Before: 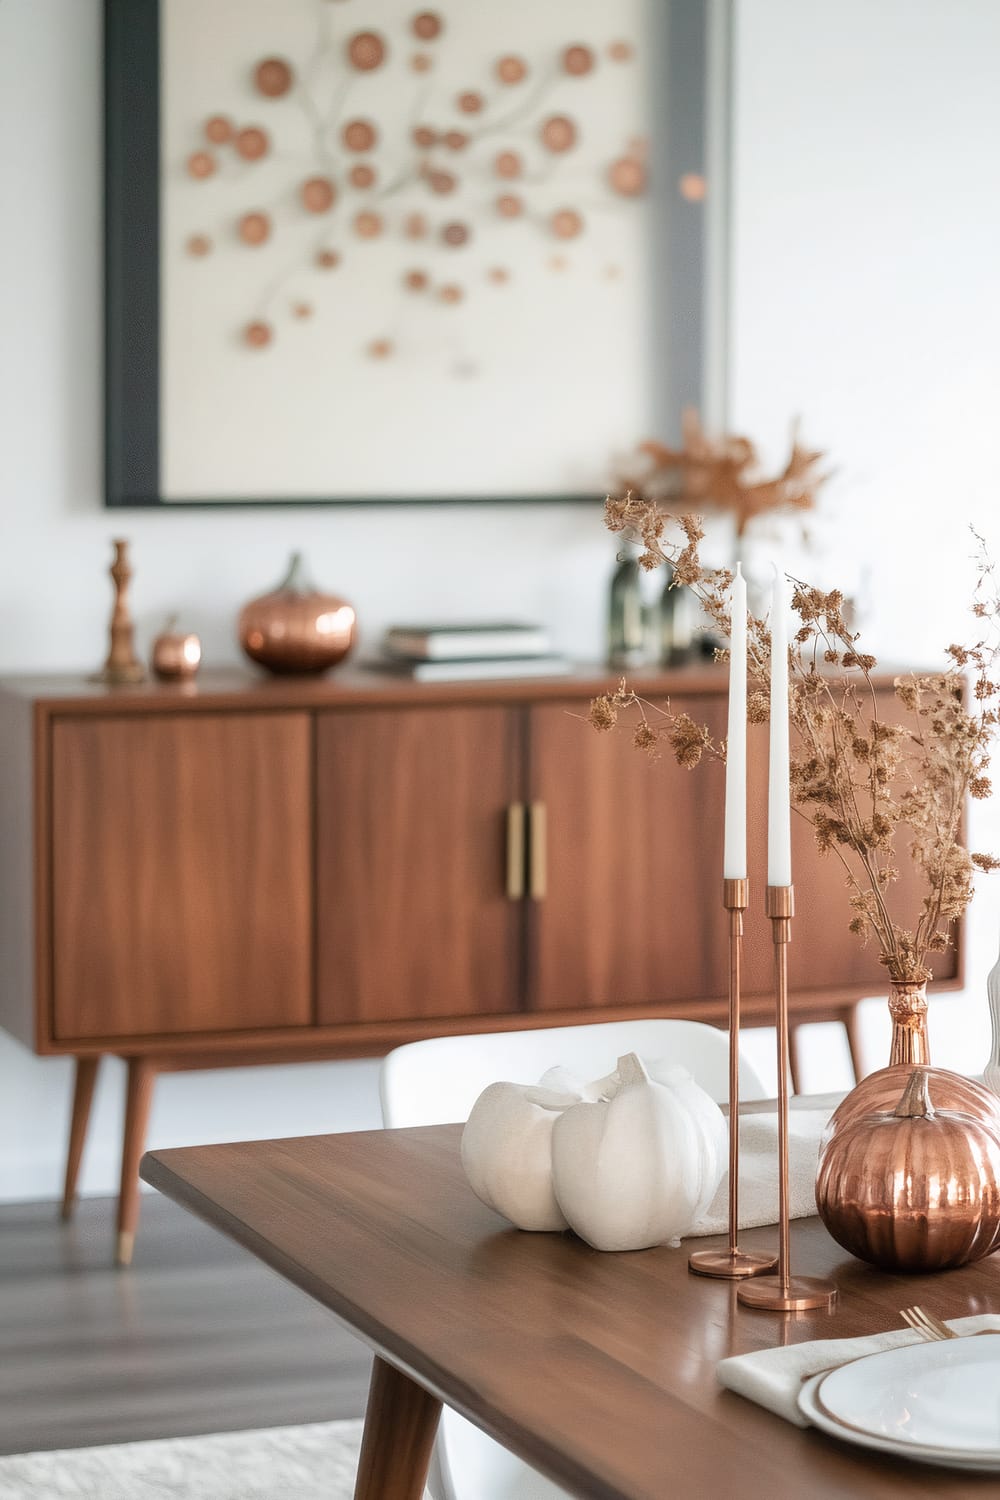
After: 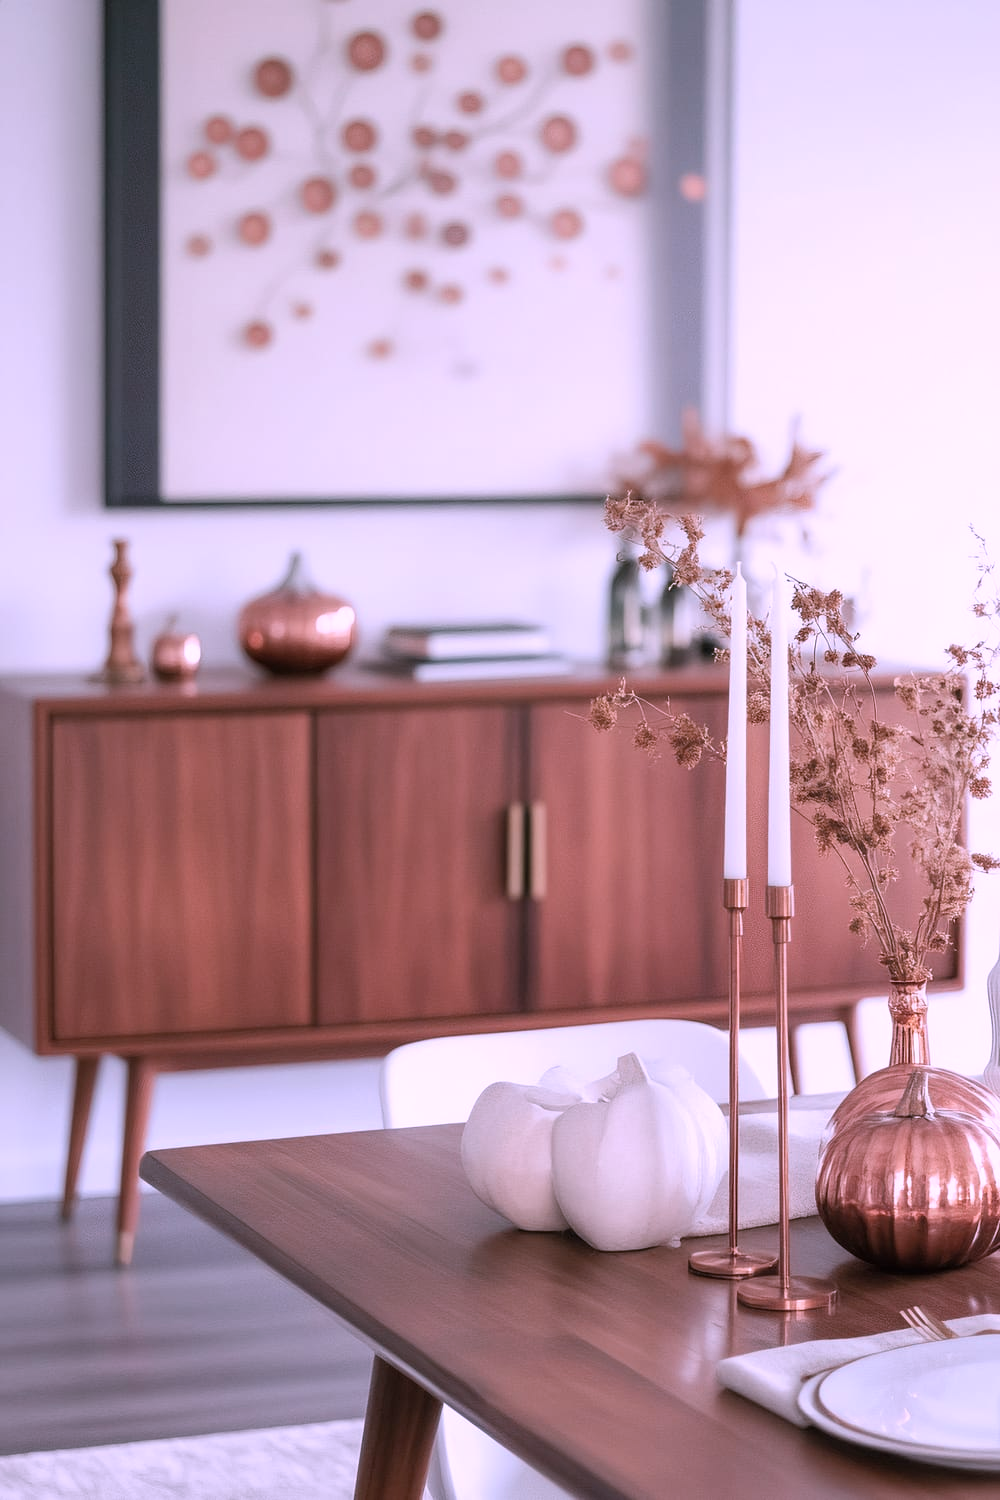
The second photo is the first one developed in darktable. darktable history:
color correction: highlights a* 15.13, highlights b* -24.38
